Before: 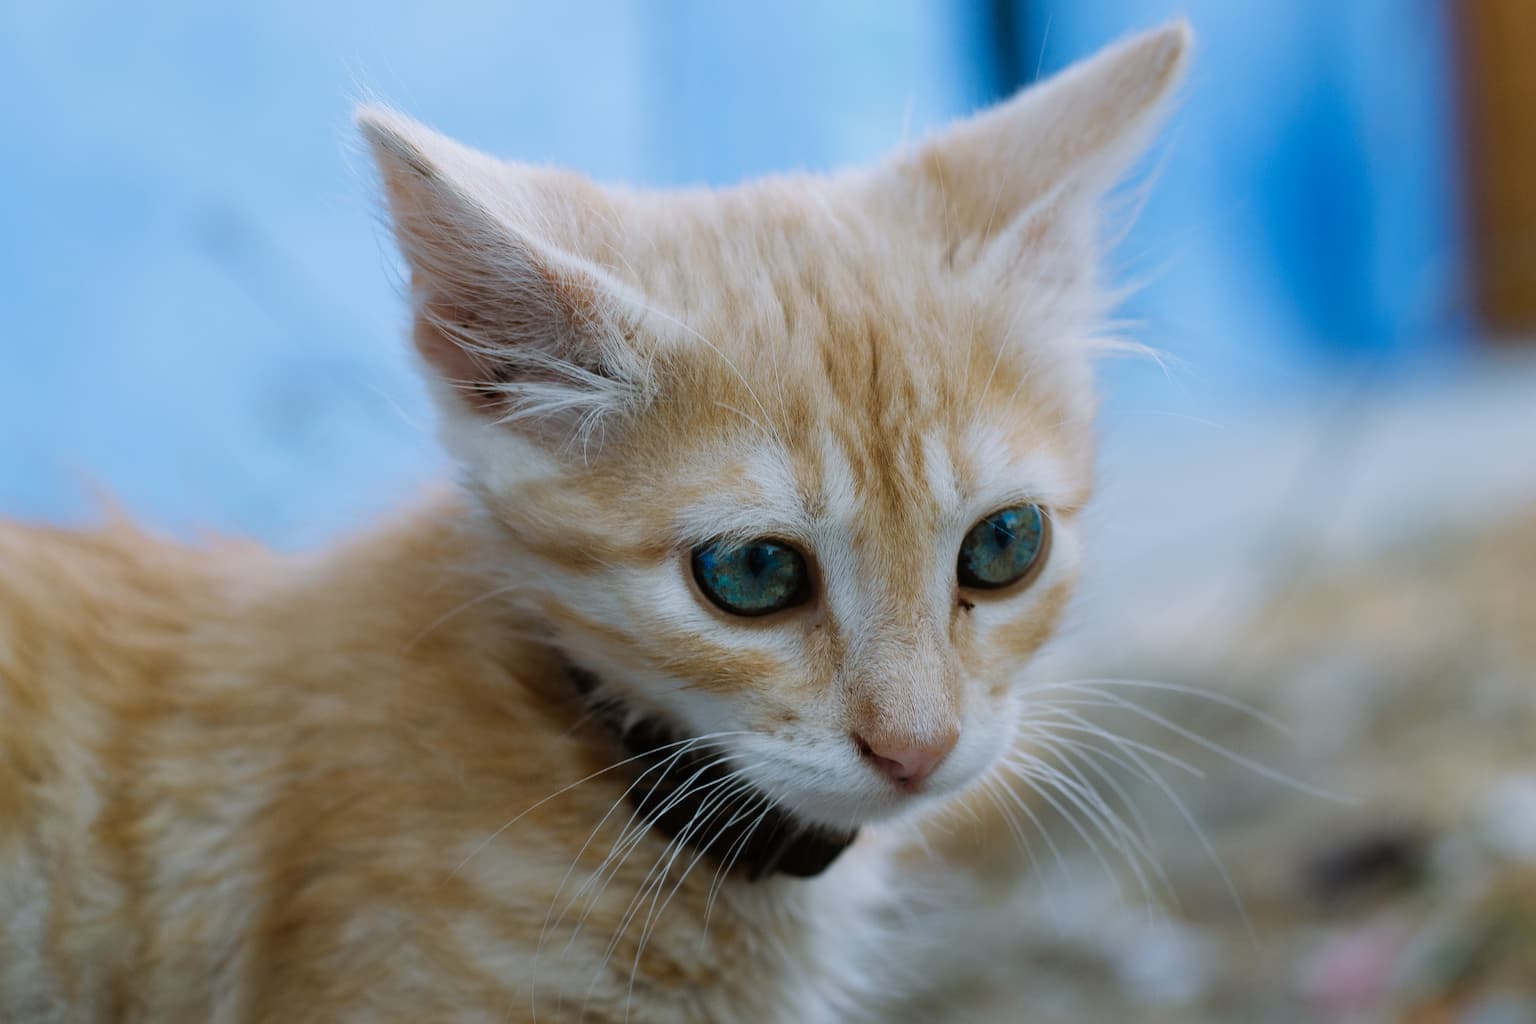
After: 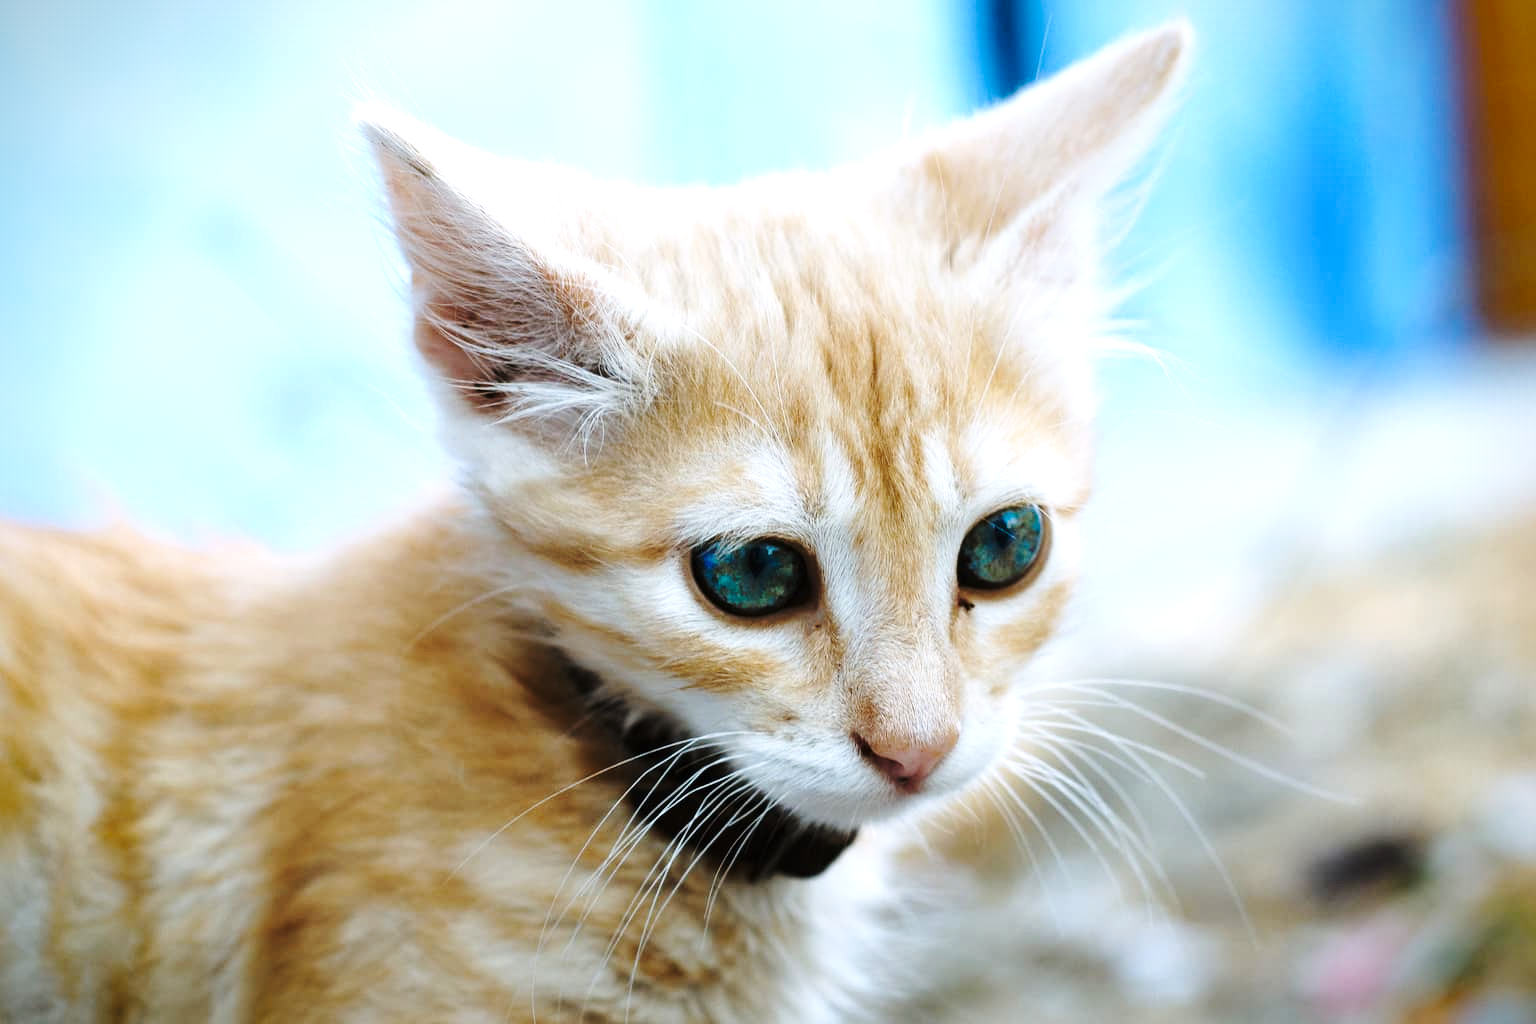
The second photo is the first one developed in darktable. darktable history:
vignetting: fall-off start 88.53%, fall-off radius 44.2%, saturation 0.376, width/height ratio 1.161
shadows and highlights: radius 110.86, shadows 51.09, white point adjustment 9.16, highlights -4.17, highlights color adjustment 32.2%, soften with gaussian
base curve: curves: ch0 [(0, 0) (0.036, 0.037) (0.121, 0.228) (0.46, 0.76) (0.859, 0.983) (1, 1)], preserve colors none
